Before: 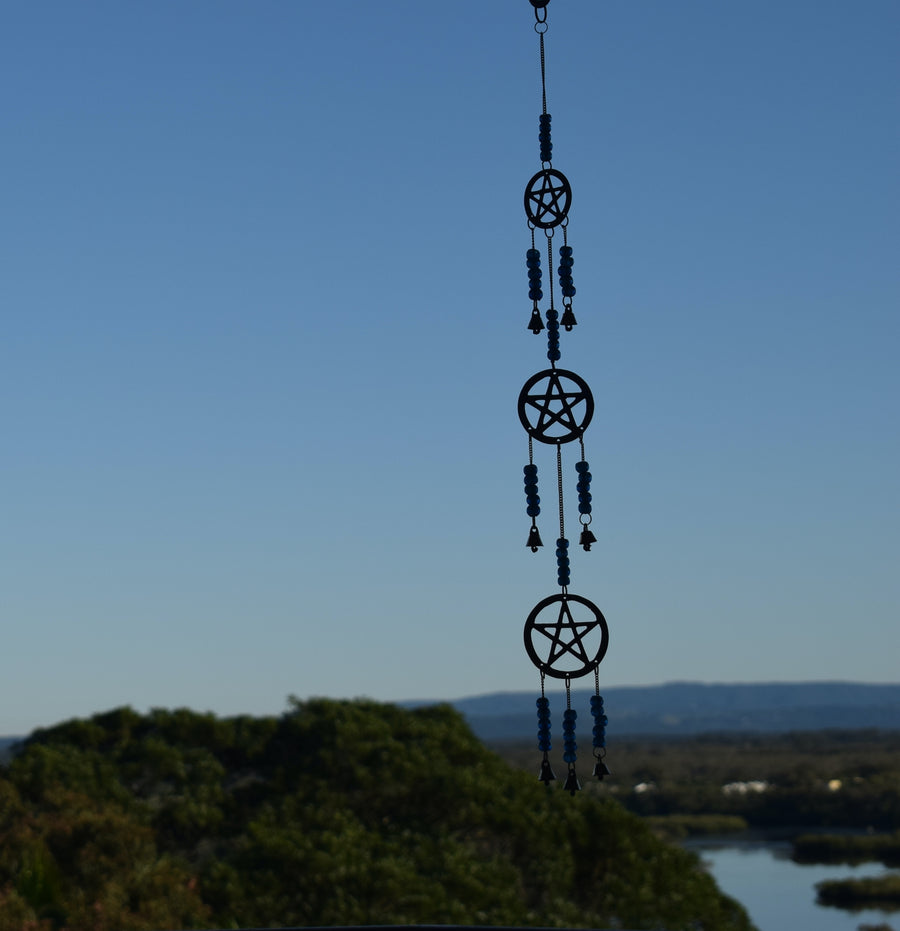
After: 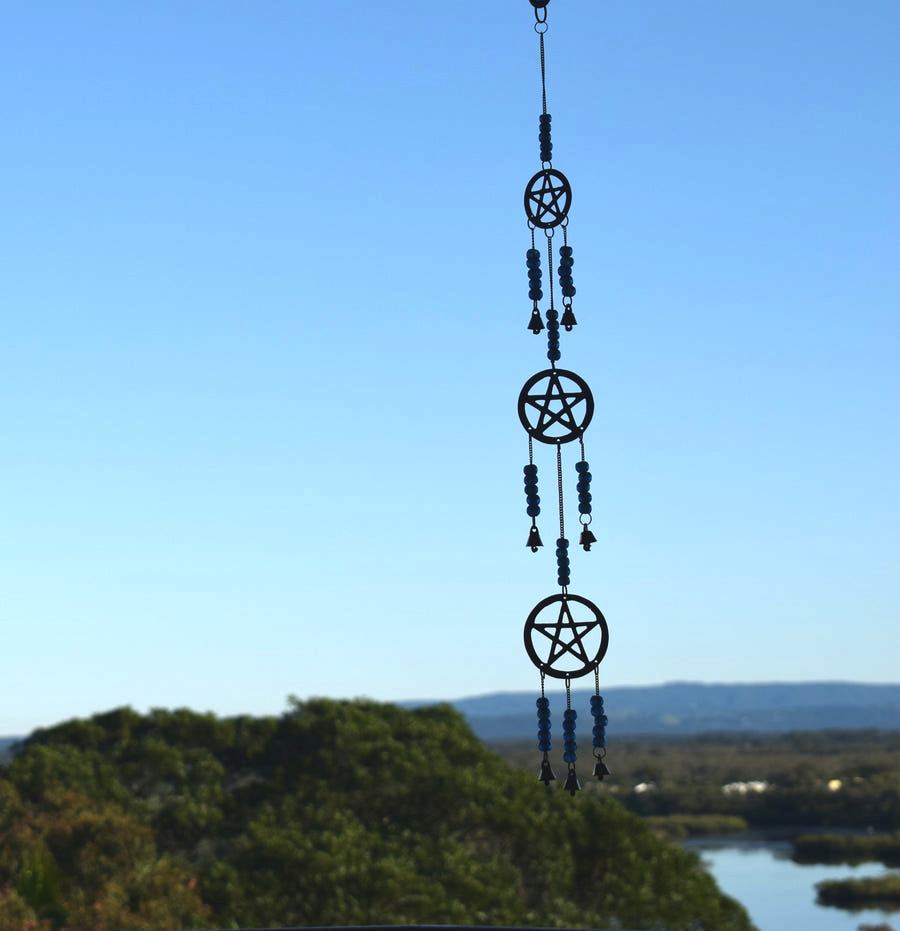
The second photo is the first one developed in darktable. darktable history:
exposure: black level correction -0.002, exposure 1.343 EV, compensate highlight preservation false
